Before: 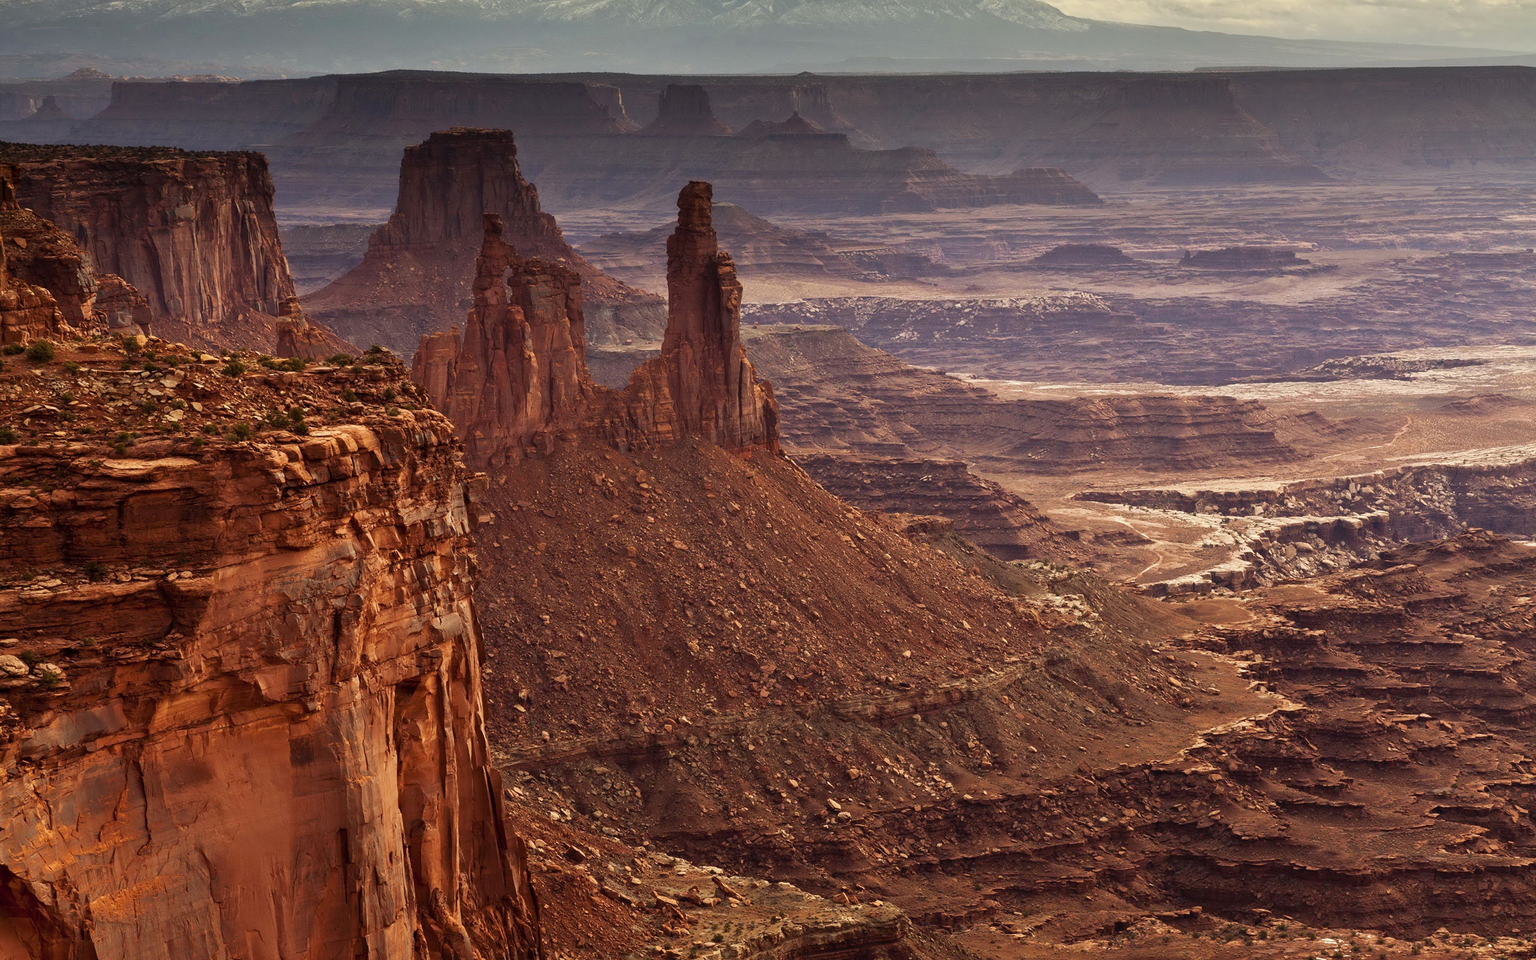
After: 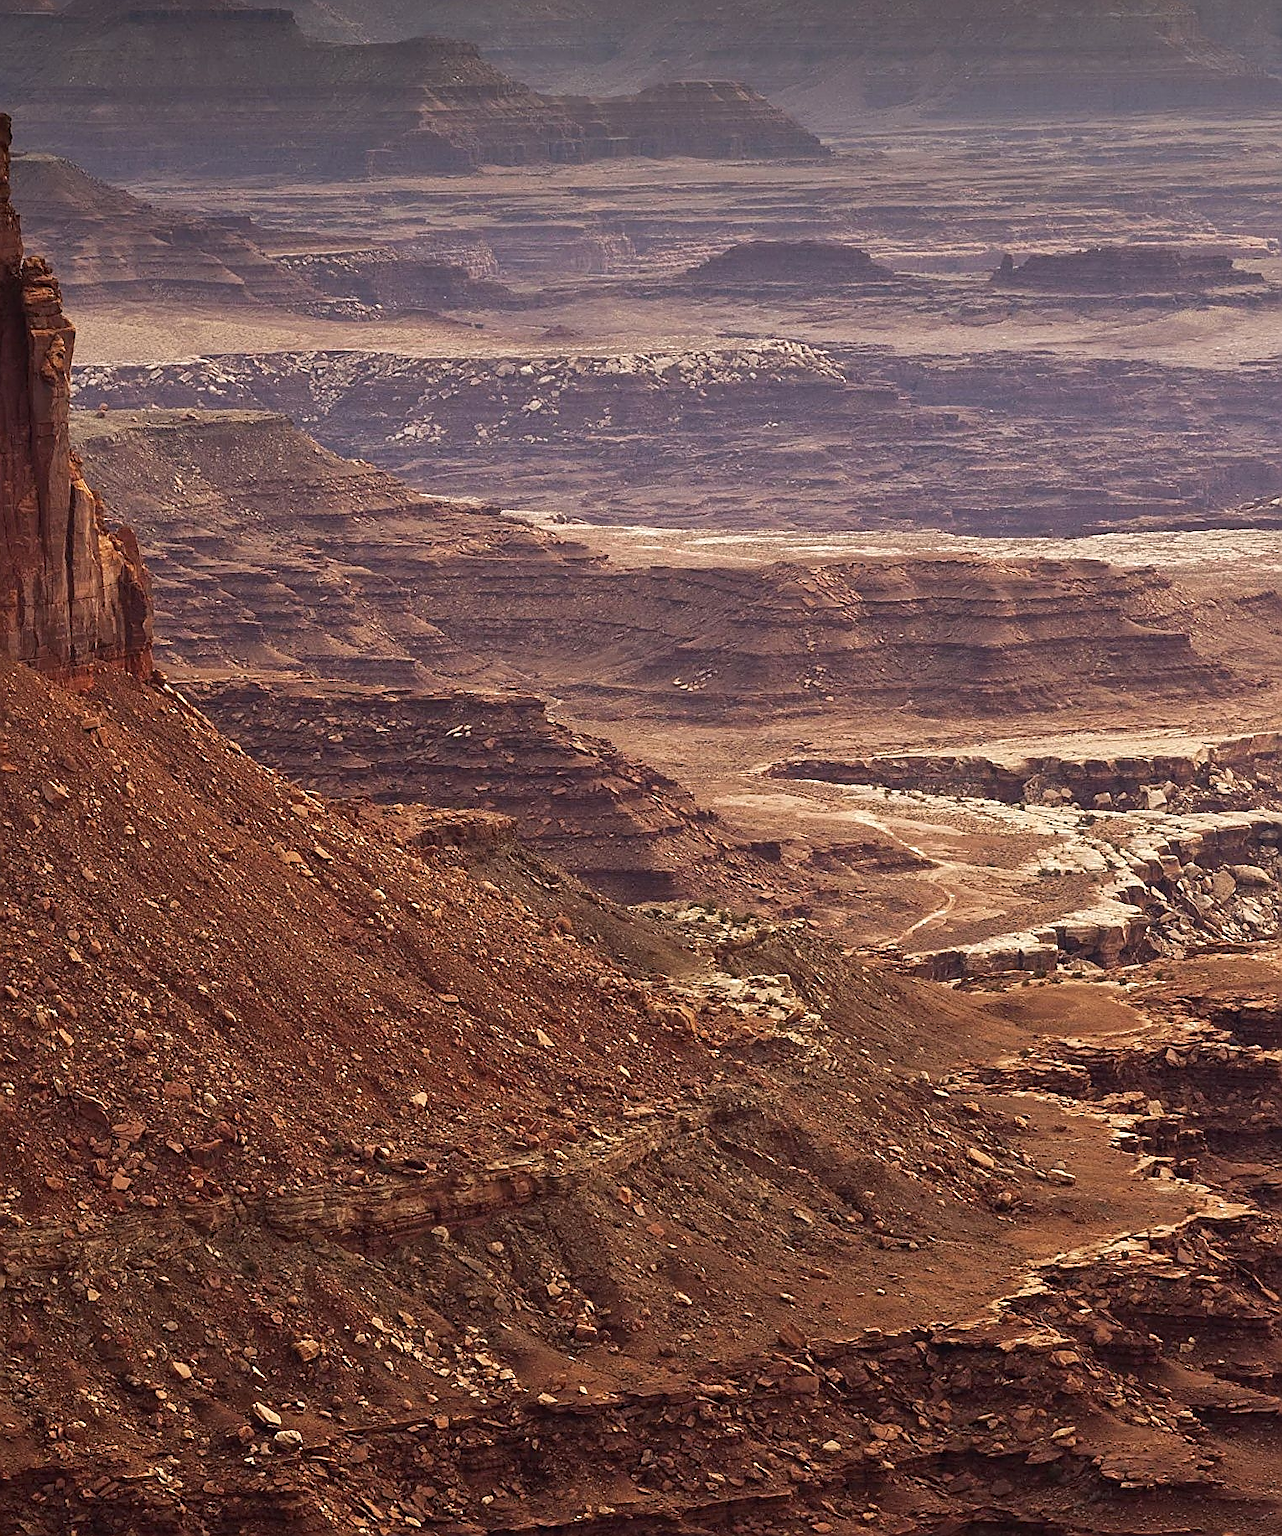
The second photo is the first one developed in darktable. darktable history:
sharpen: radius 1.353, amount 1.262, threshold 0.779
crop: left 46.036%, top 13.465%, right 14.076%, bottom 10.157%
